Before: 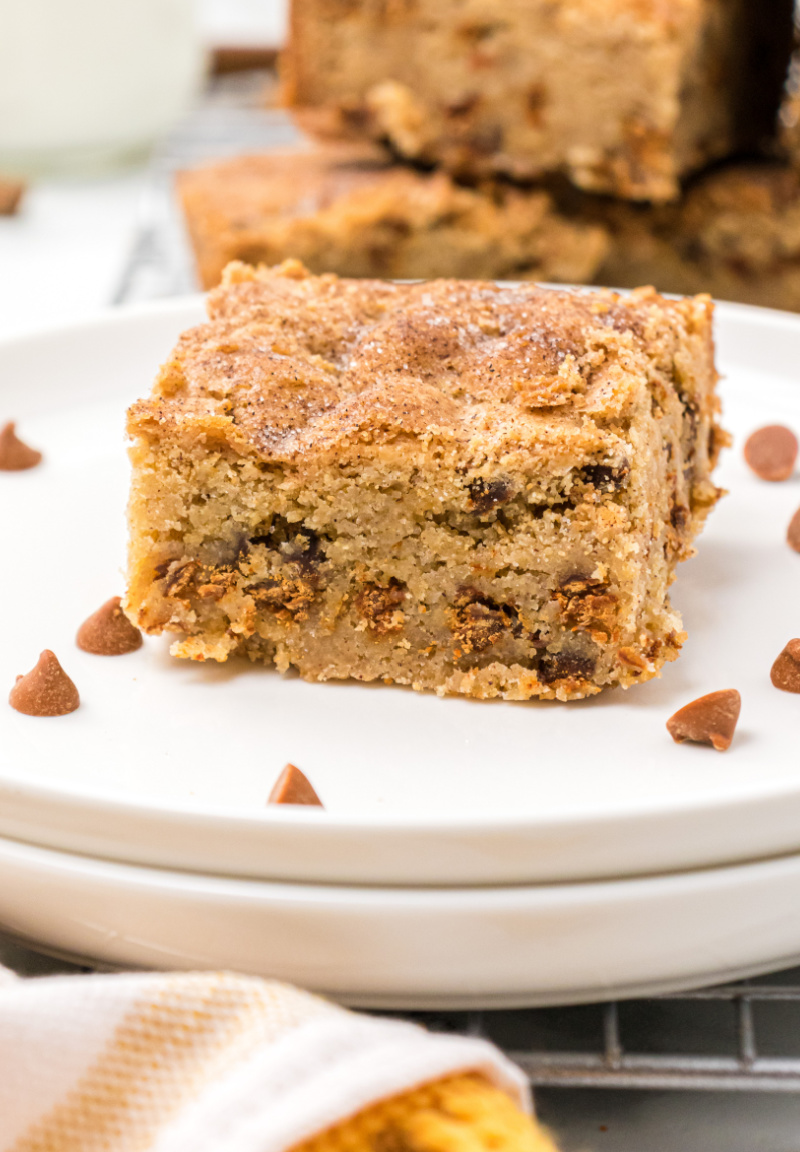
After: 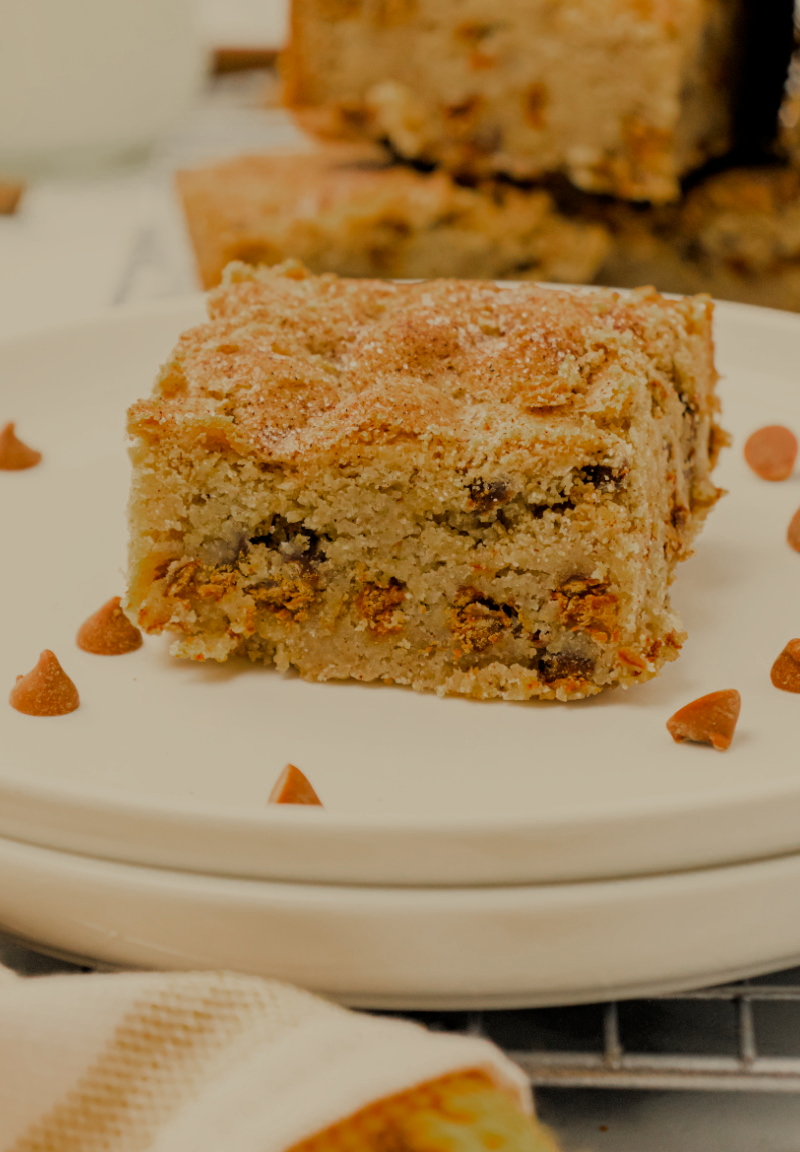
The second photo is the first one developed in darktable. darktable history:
color correction: highlights a* 2.49, highlights b* 22.61
color zones: curves: ch0 [(0, 0.48) (0.209, 0.398) (0.305, 0.332) (0.429, 0.493) (0.571, 0.5) (0.714, 0.5) (0.857, 0.5) (1, 0.48)]; ch1 [(0, 0.736) (0.143, 0.625) (0.225, 0.371) (0.429, 0.256) (0.571, 0.241) (0.714, 0.213) (0.857, 0.48) (1, 0.736)]; ch2 [(0, 0.448) (0.143, 0.498) (0.286, 0.5) (0.429, 0.5) (0.571, 0.5) (0.714, 0.5) (0.857, 0.5) (1, 0.448)]
filmic rgb: middle gray luminance 29.89%, black relative exposure -8.93 EV, white relative exposure 7 EV, target black luminance 0%, hardness 2.92, latitude 2.42%, contrast 0.962, highlights saturation mix 6.13%, shadows ↔ highlights balance 12.88%
